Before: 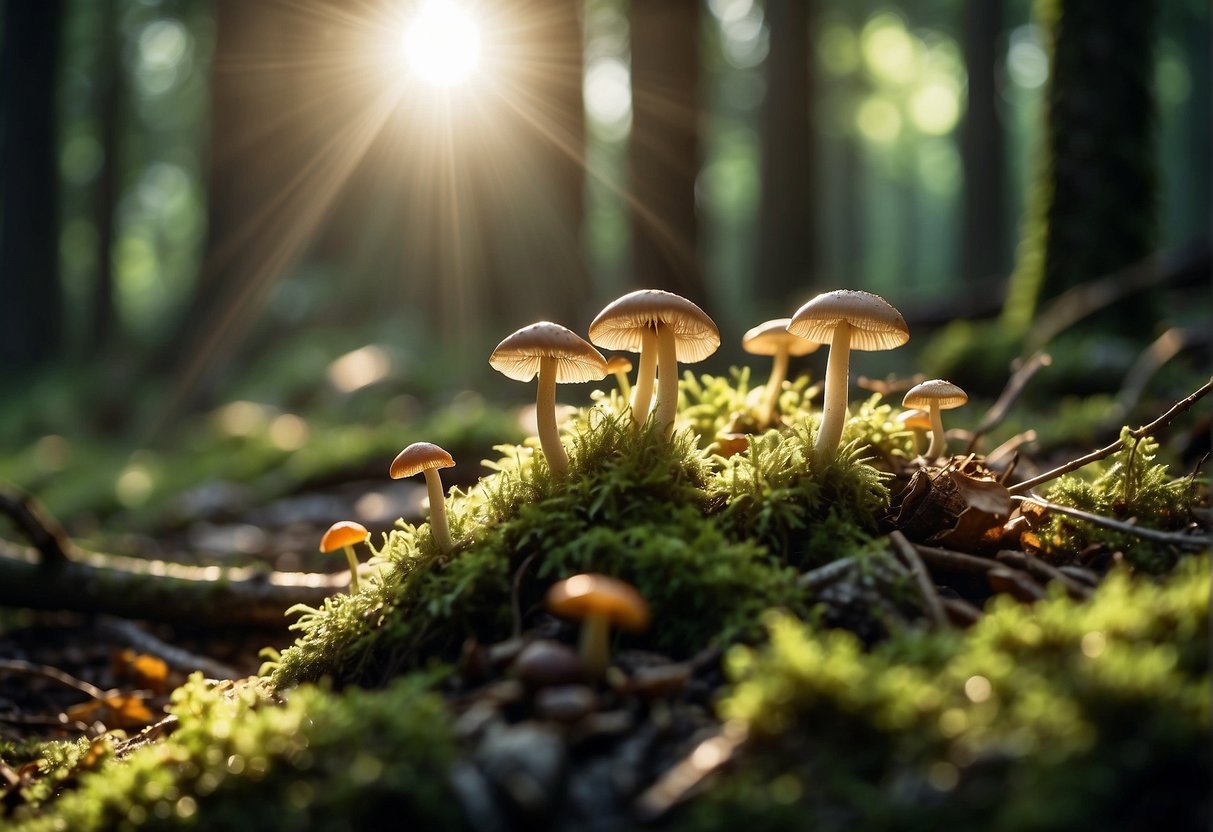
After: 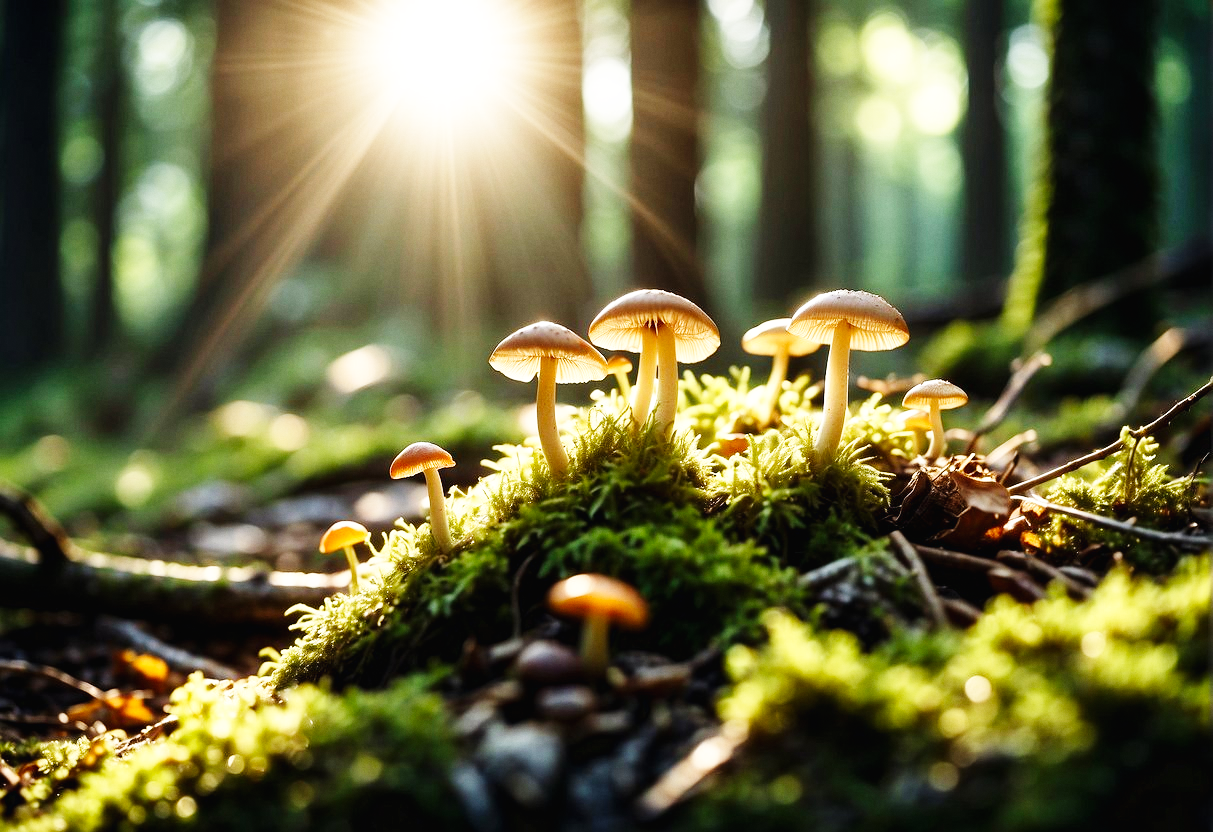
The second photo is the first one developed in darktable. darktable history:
base curve: curves: ch0 [(0, 0.003) (0.001, 0.002) (0.006, 0.004) (0.02, 0.022) (0.048, 0.086) (0.094, 0.234) (0.162, 0.431) (0.258, 0.629) (0.385, 0.8) (0.548, 0.918) (0.751, 0.988) (1, 1)], preserve colors none
grain: coarseness 0.09 ISO, strength 10%
